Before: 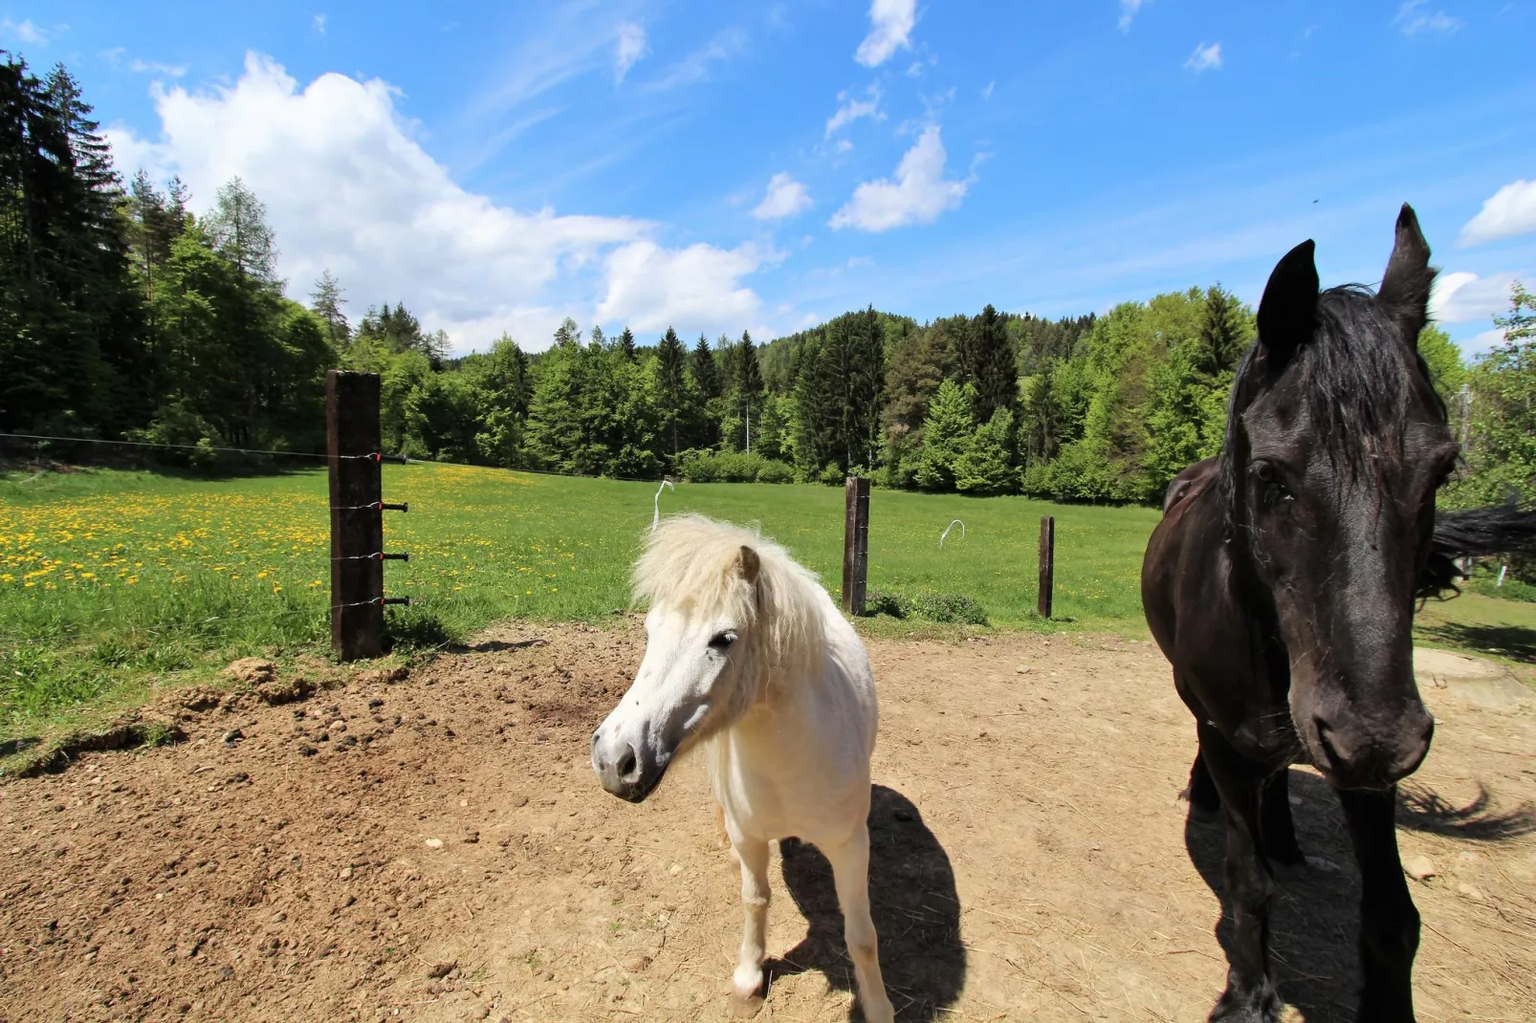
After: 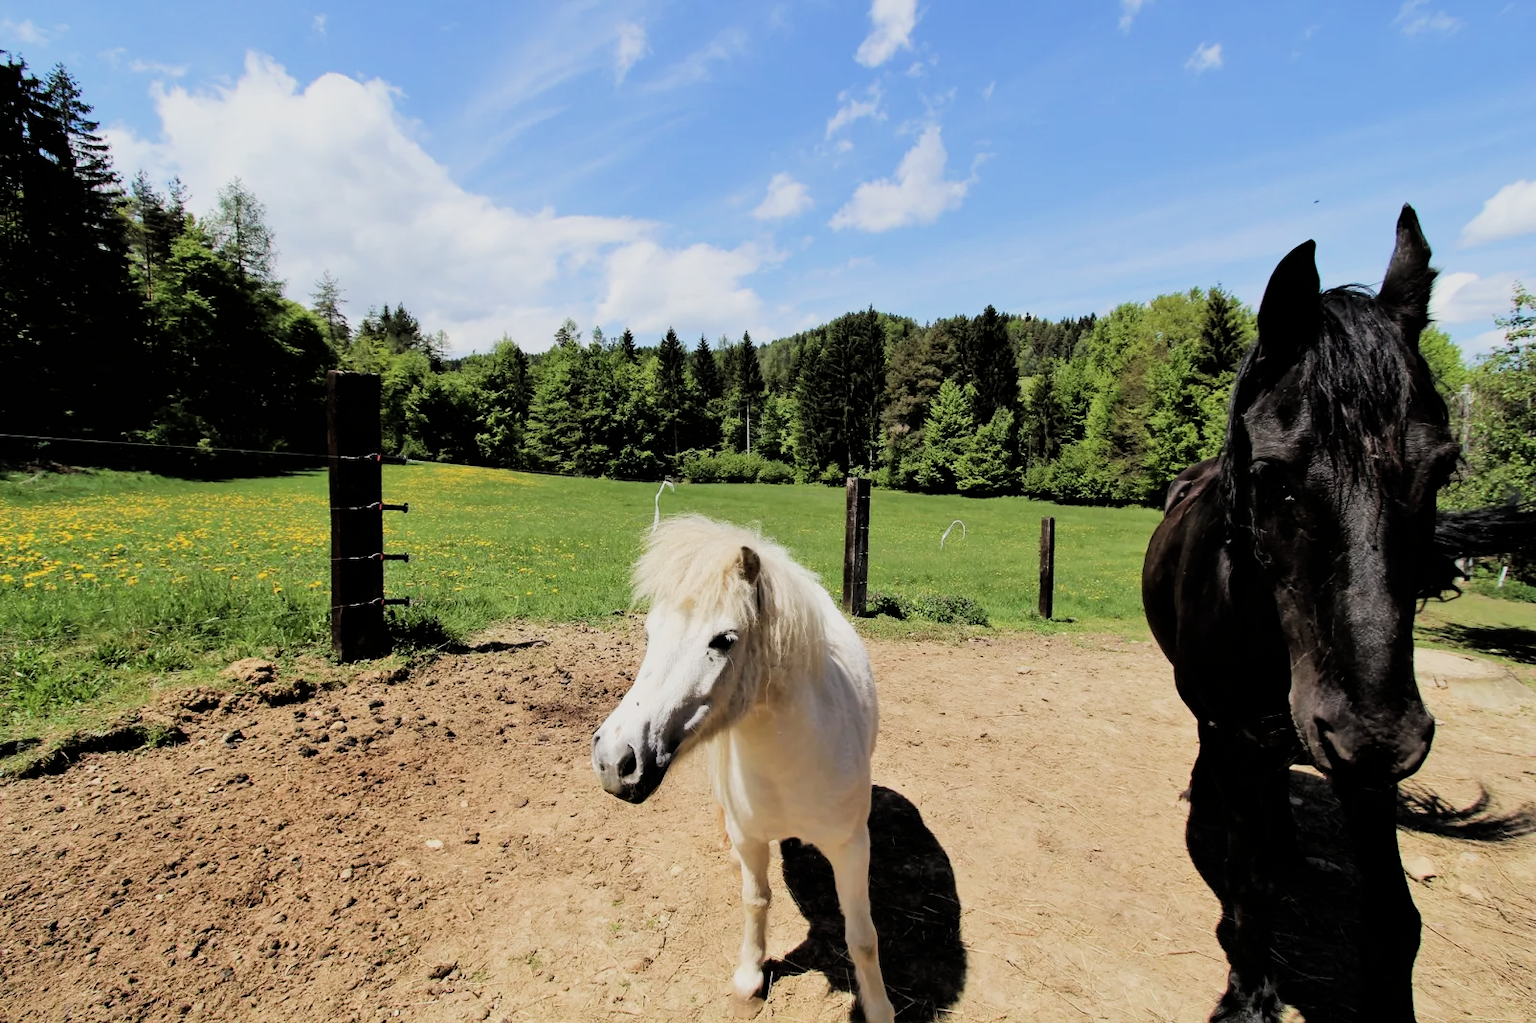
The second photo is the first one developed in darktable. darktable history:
filmic rgb: black relative exposure -5.03 EV, white relative exposure 3.97 EV, threshold 6 EV, hardness 2.89, contrast 1.296, highlights saturation mix -30.23%, enable highlight reconstruction true
